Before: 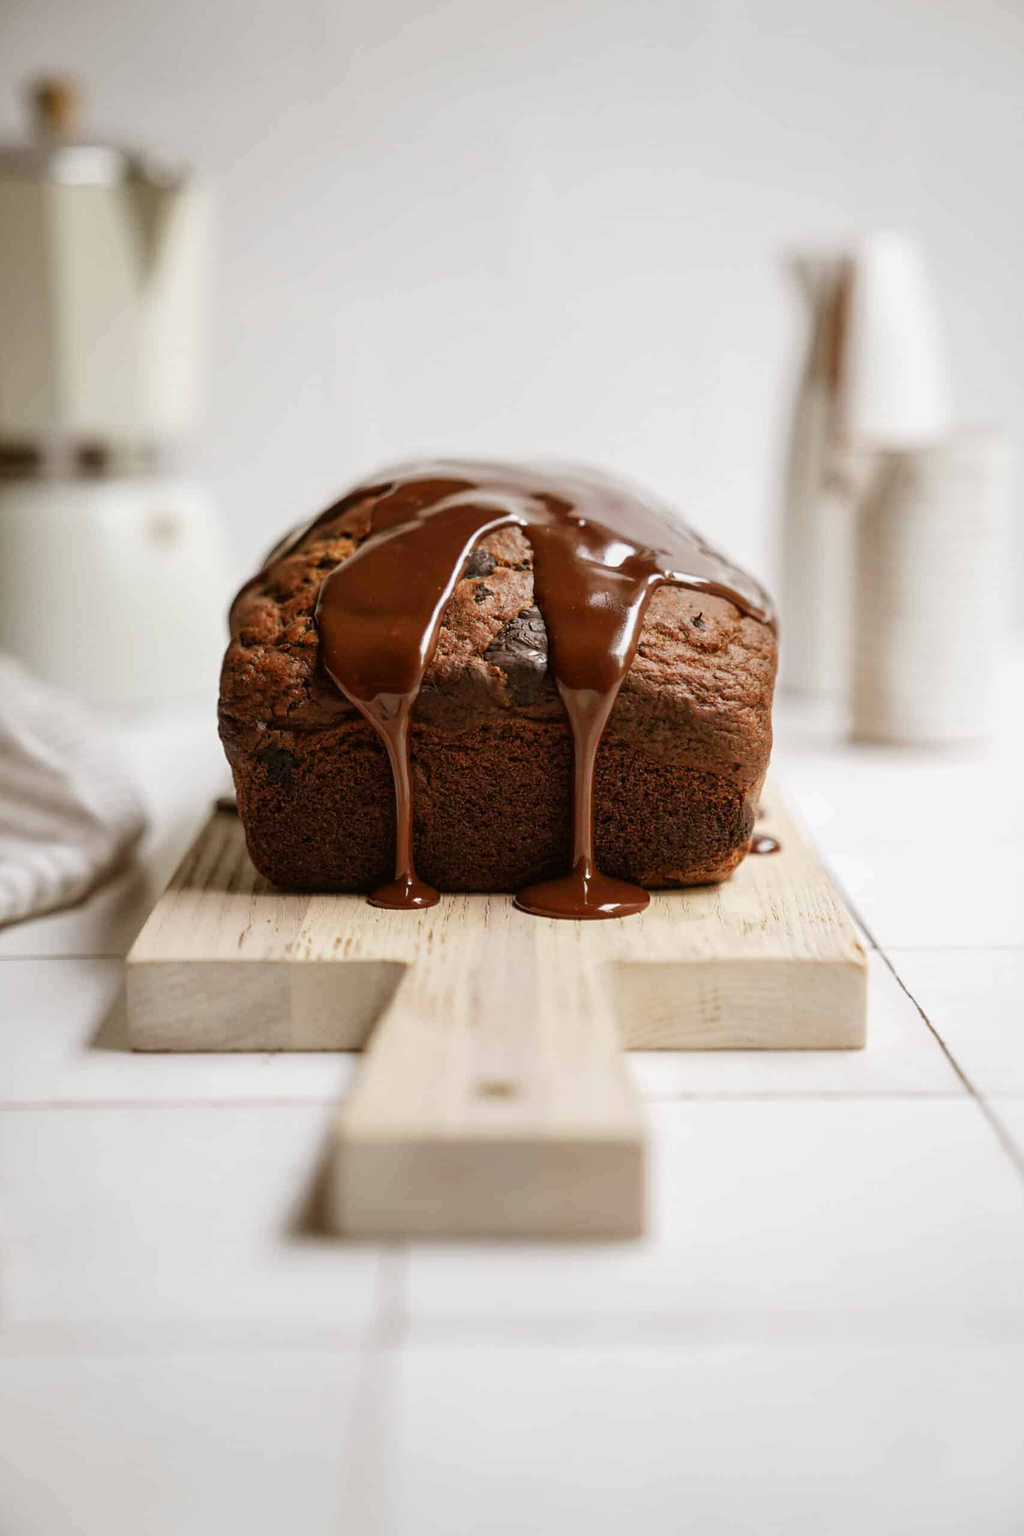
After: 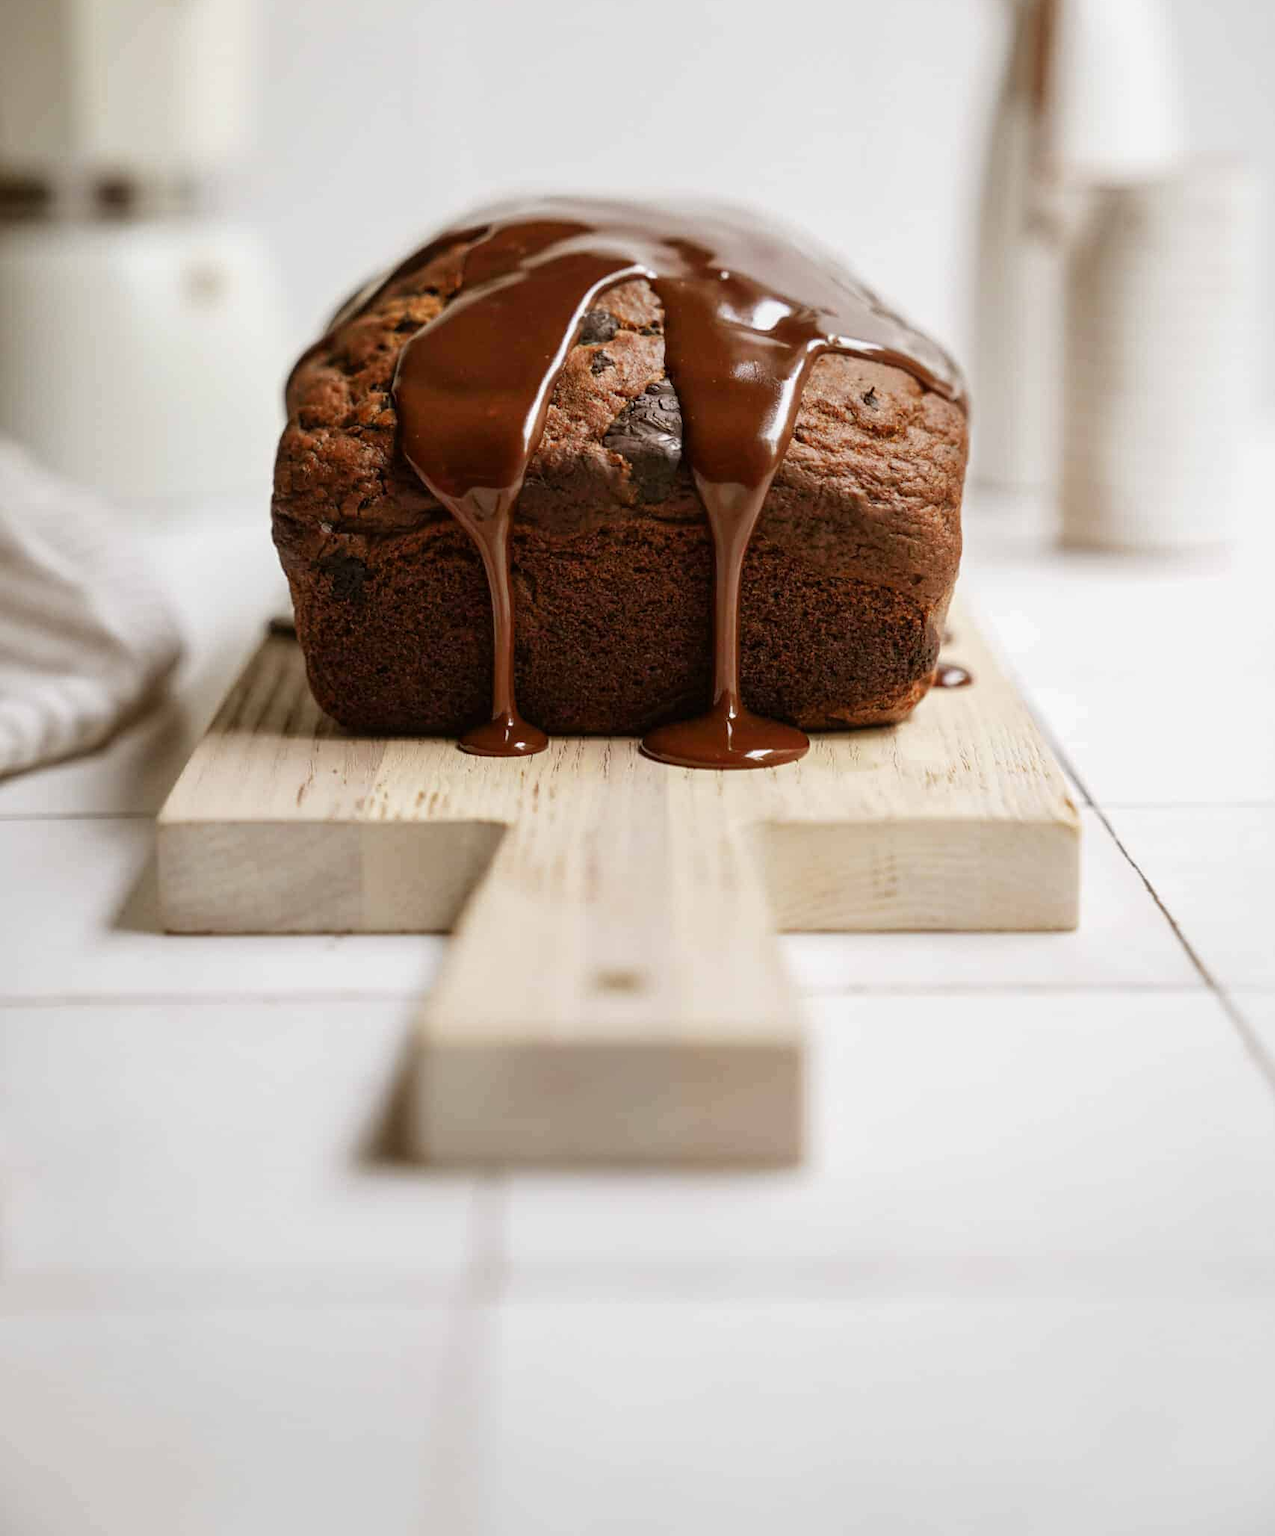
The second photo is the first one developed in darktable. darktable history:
crop and rotate: top 19.669%
